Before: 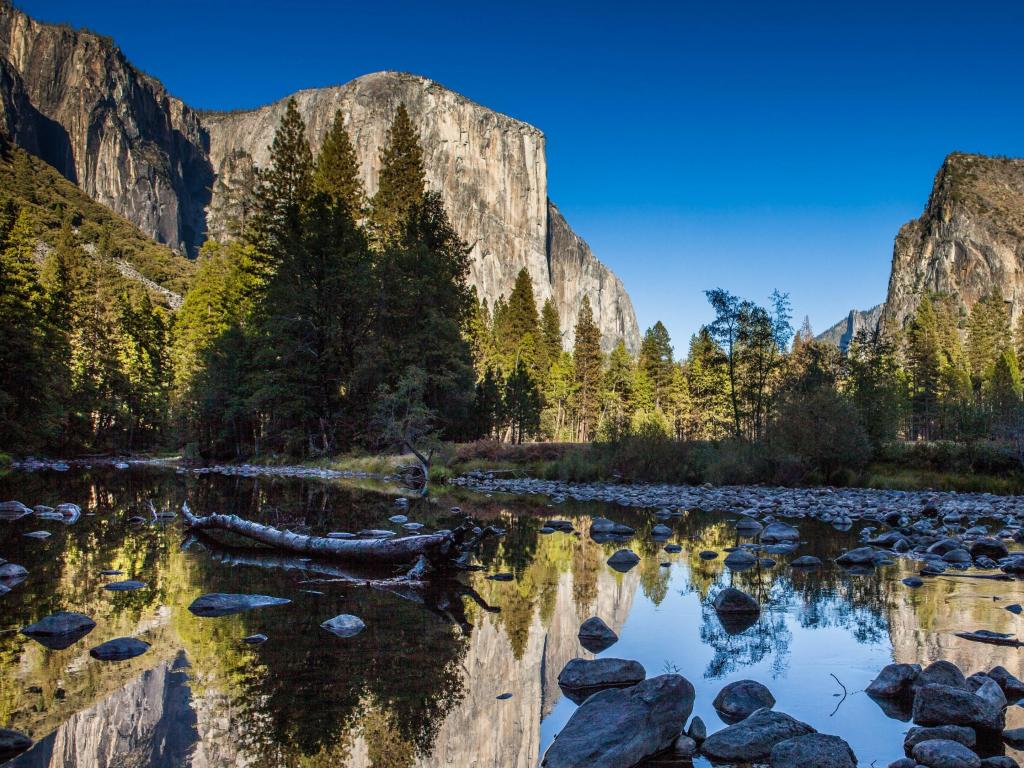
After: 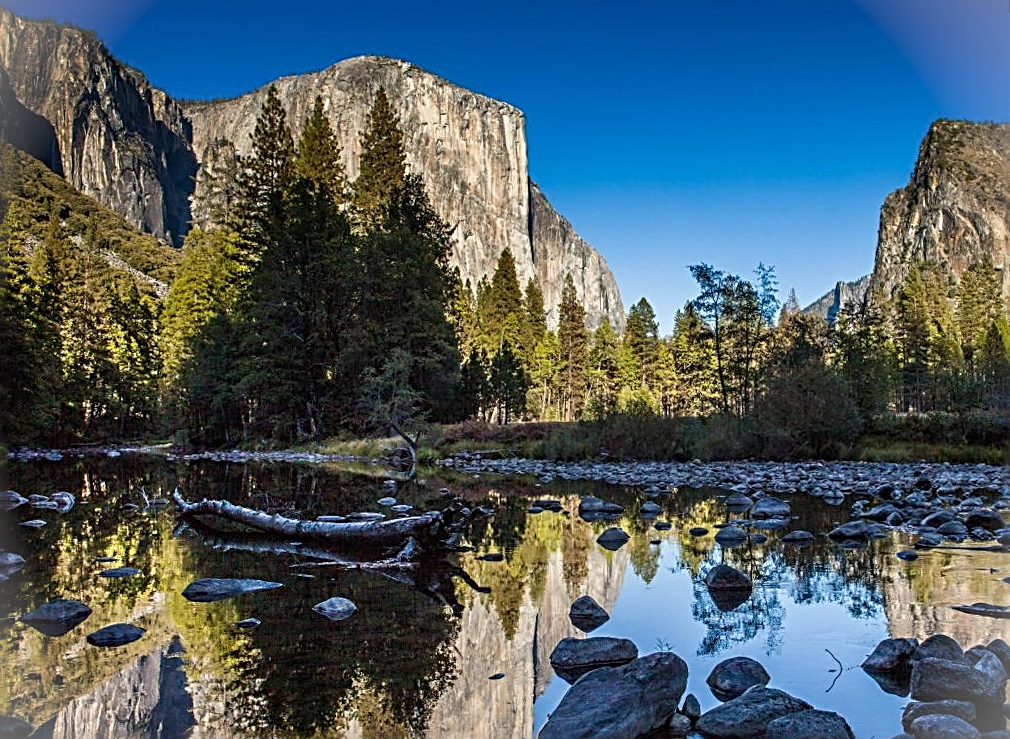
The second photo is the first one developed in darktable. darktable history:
rotate and perspective: rotation -1.32°, lens shift (horizontal) -0.031, crop left 0.015, crop right 0.985, crop top 0.047, crop bottom 0.982
white balance: red 1, blue 1
vignetting: fall-off start 100%, brightness 0.3, saturation 0
sharpen: radius 2.817, amount 0.715
